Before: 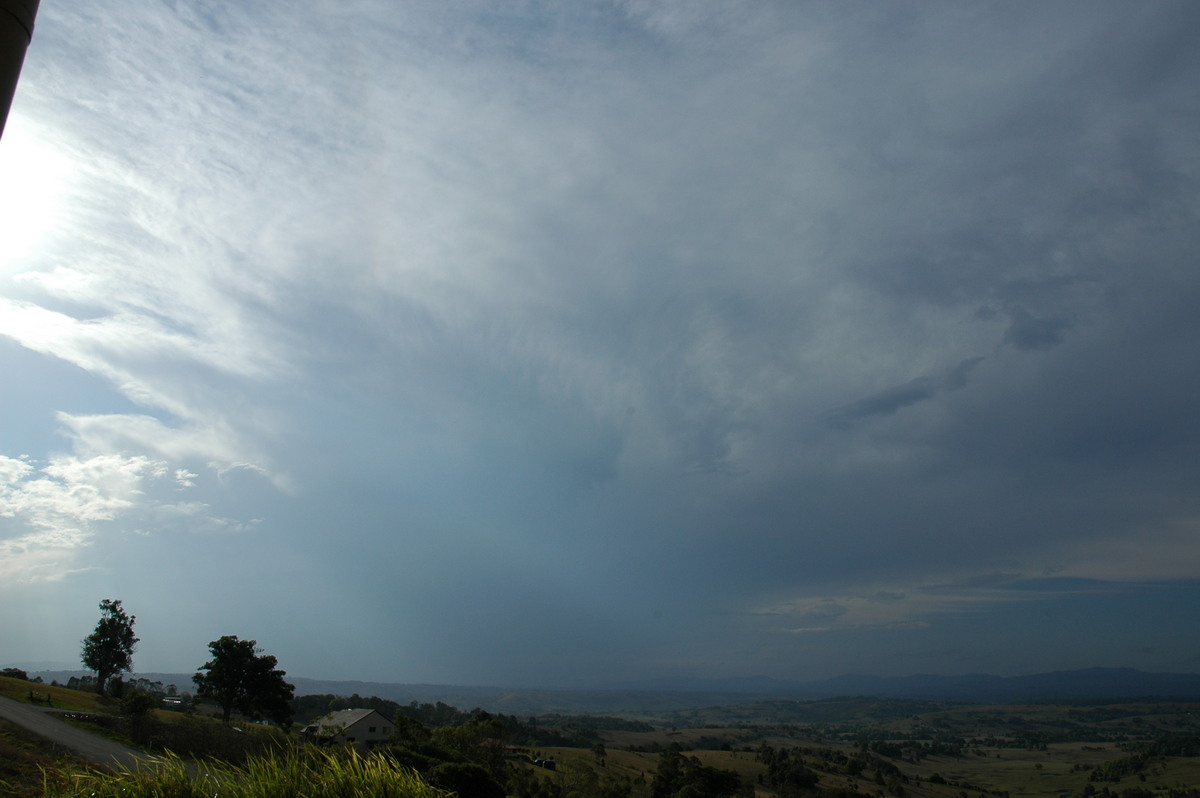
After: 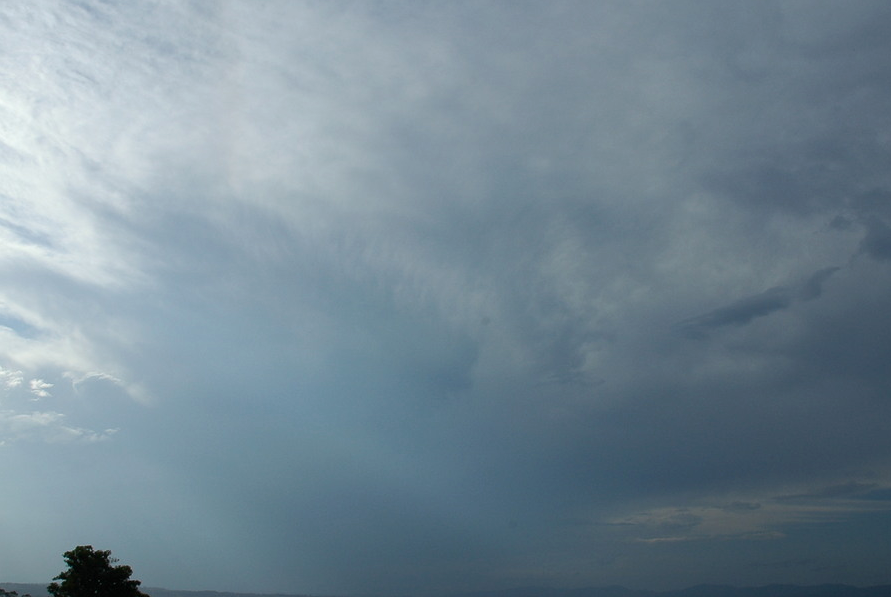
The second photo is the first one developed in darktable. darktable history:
contrast brightness saturation: contrast 0.08, saturation 0.019
local contrast: mode bilateral grid, contrast 11, coarseness 25, detail 111%, midtone range 0.2
crop and rotate: left 12.091%, top 11.364%, right 13.603%, bottom 13.796%
